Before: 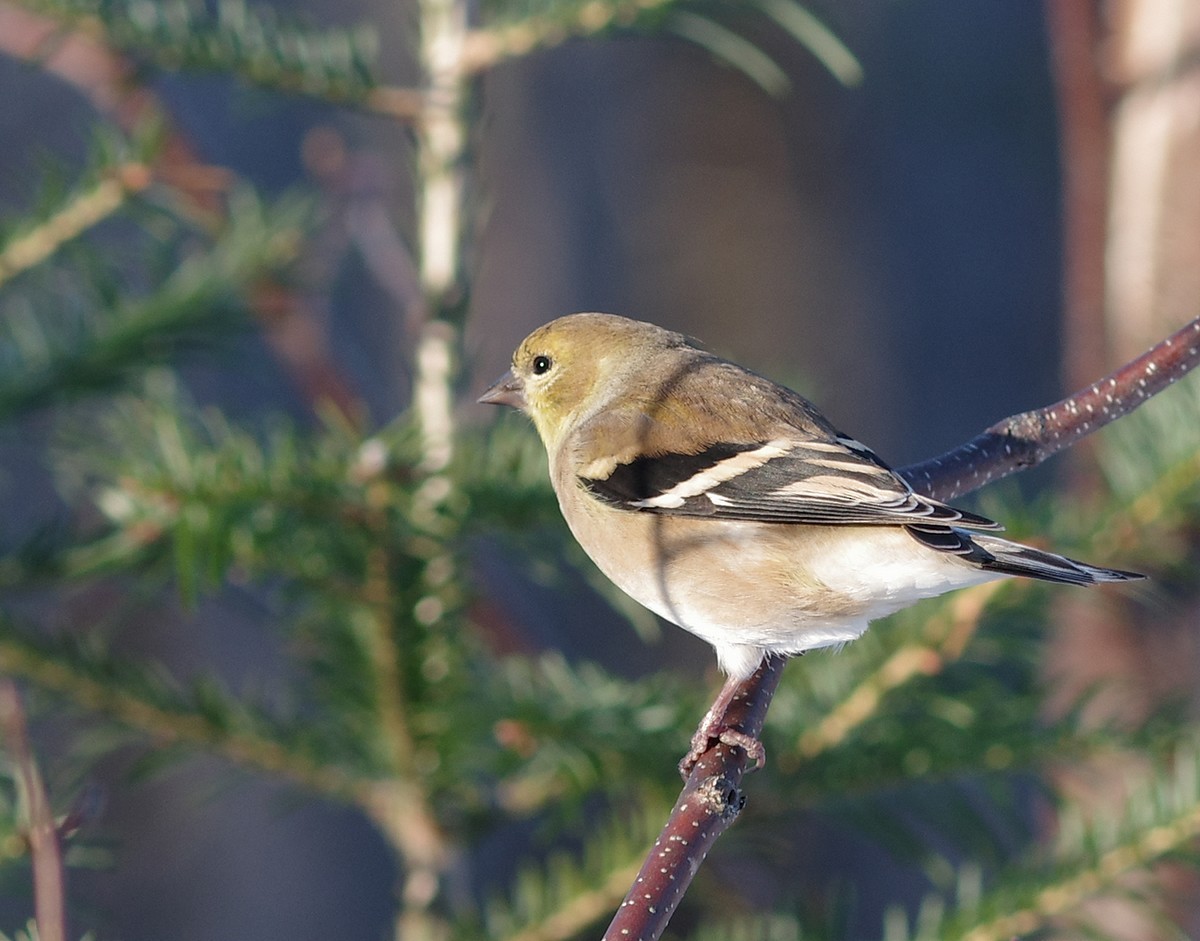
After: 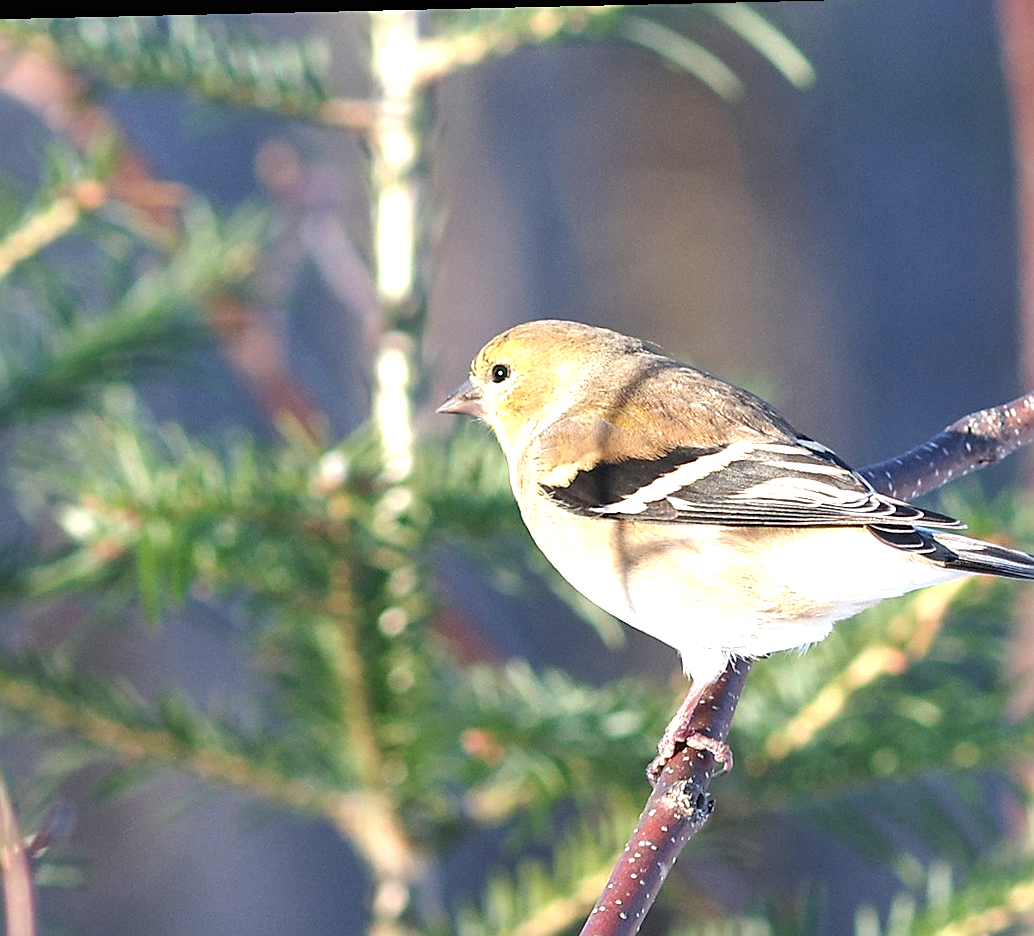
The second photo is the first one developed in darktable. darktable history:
exposure: black level correction 0, exposure 1.2 EV, compensate highlight preservation false
sharpen: on, module defaults
crop and rotate: angle 1.3°, left 4.136%, top 0.663%, right 11.106%, bottom 2.644%
